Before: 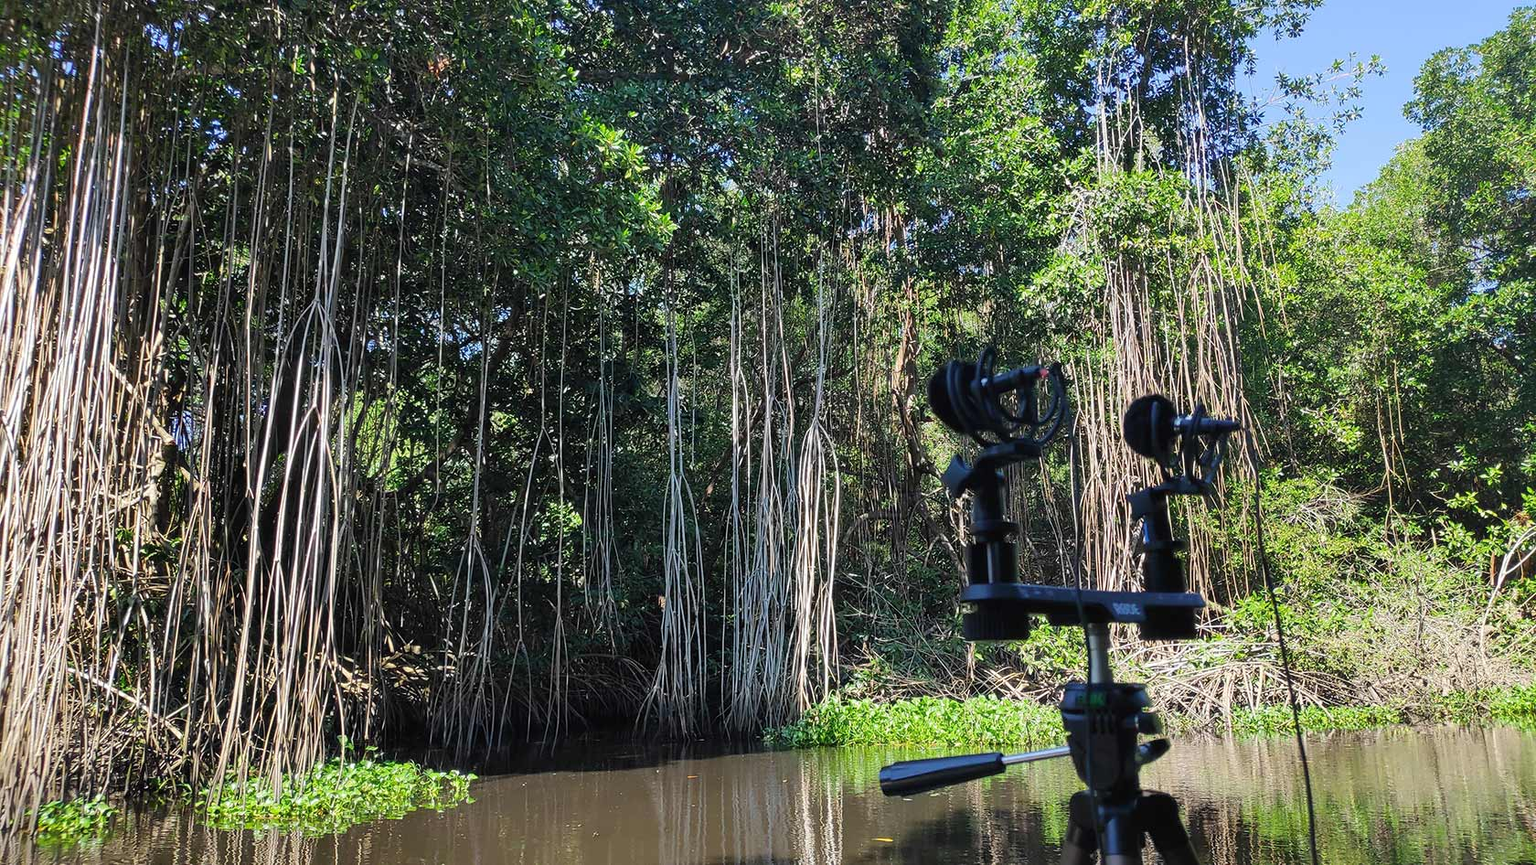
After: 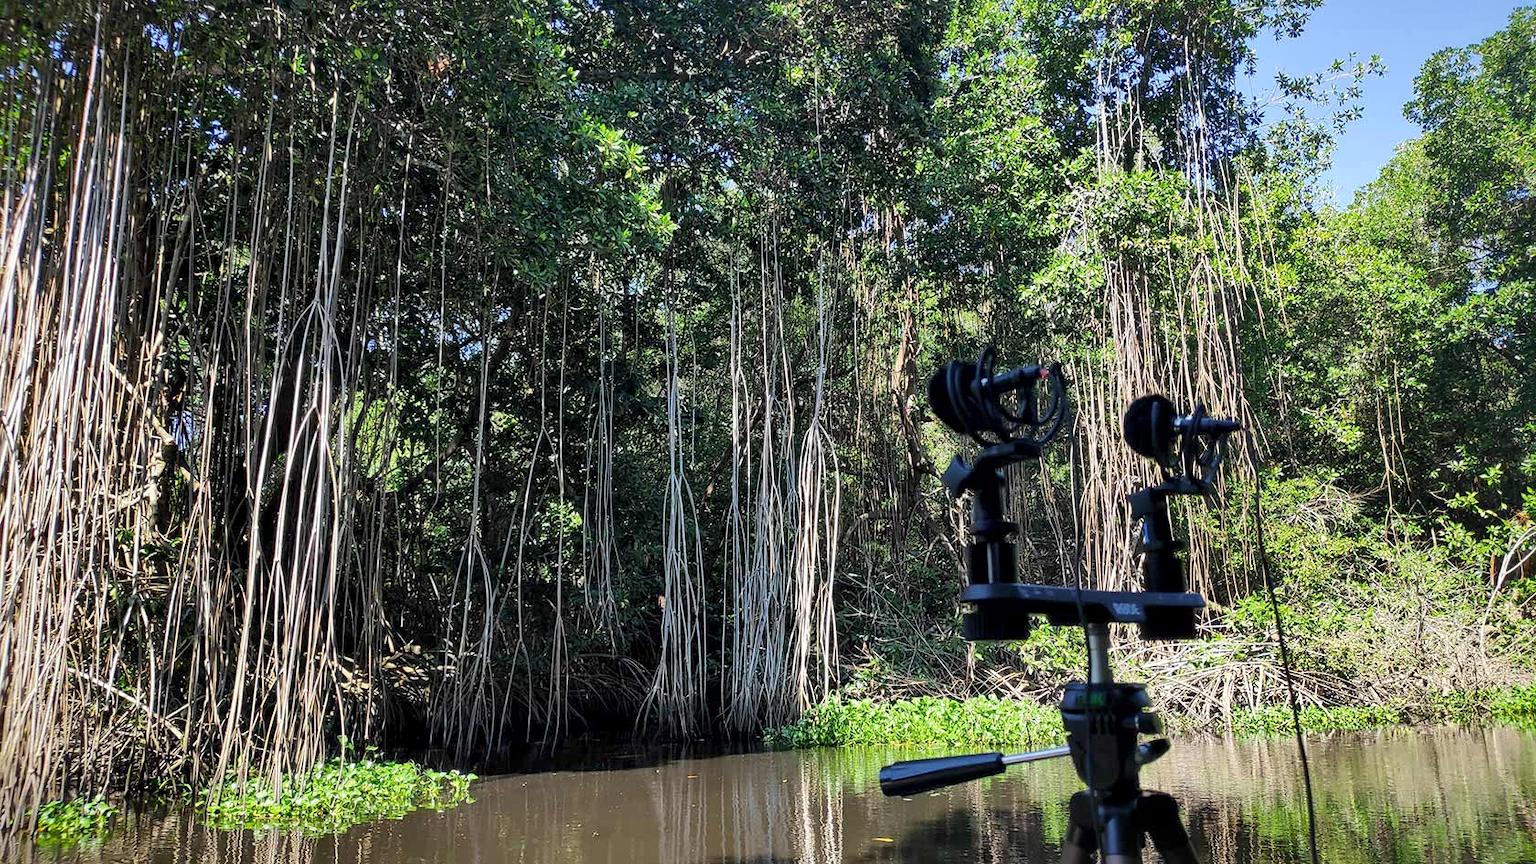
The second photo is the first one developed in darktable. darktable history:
vignetting: brightness -0.245, saturation 0.135
local contrast: mode bilateral grid, contrast 24, coarseness 60, detail 152%, midtone range 0.2
